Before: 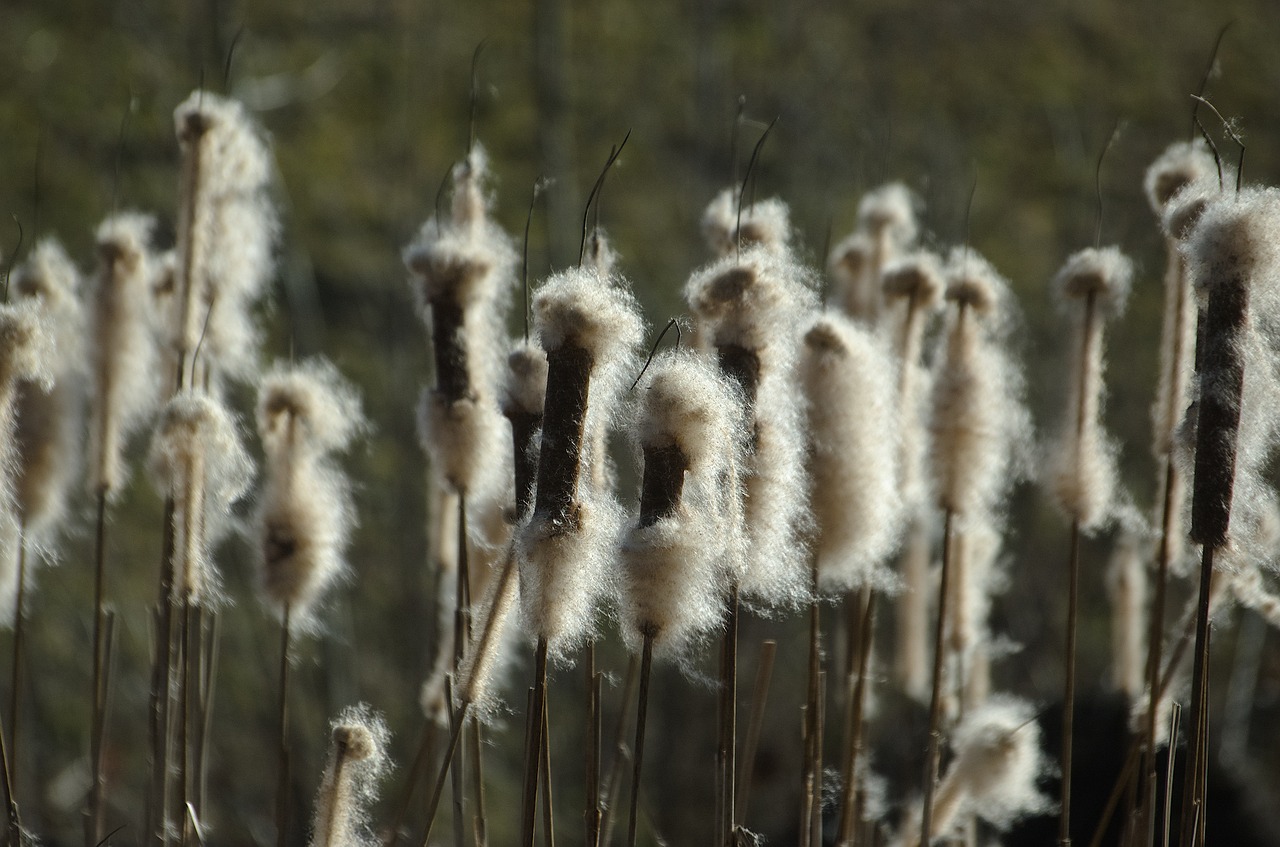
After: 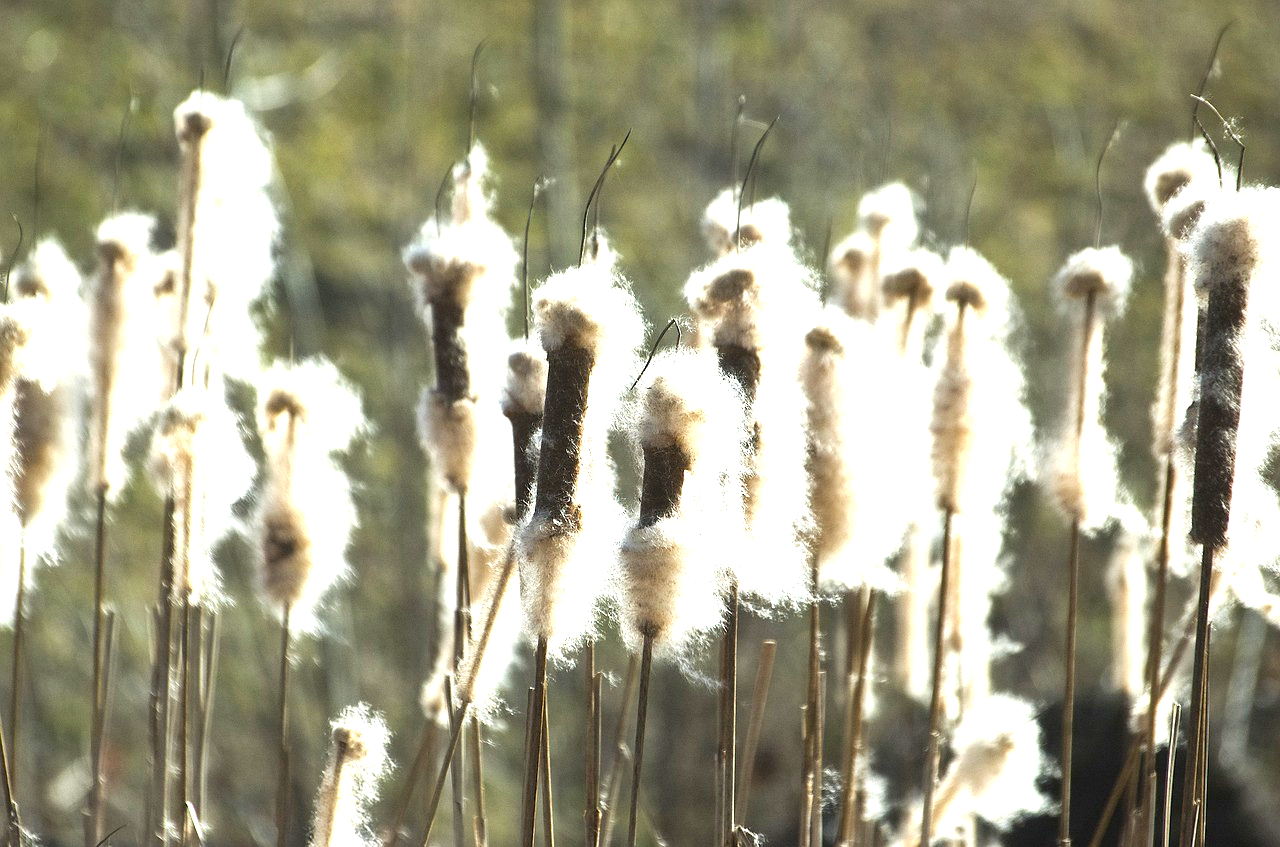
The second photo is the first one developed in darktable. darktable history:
shadows and highlights: shadows 20.16, highlights -20.84, soften with gaussian
exposure: exposure 2.27 EV, compensate highlight preservation false
